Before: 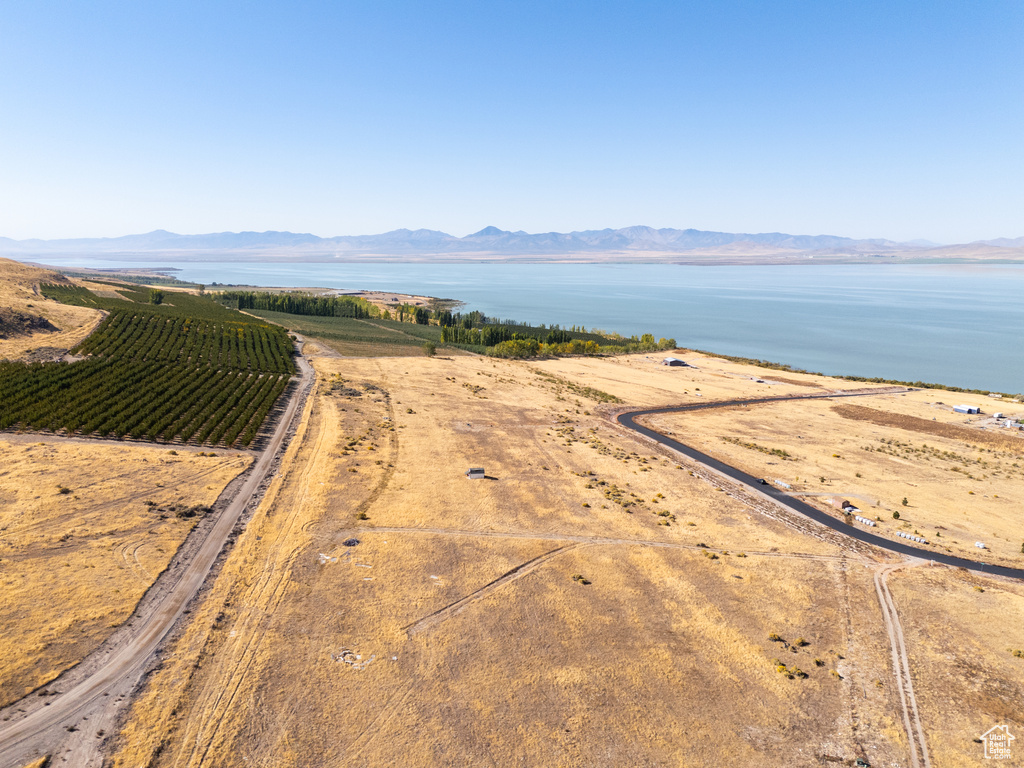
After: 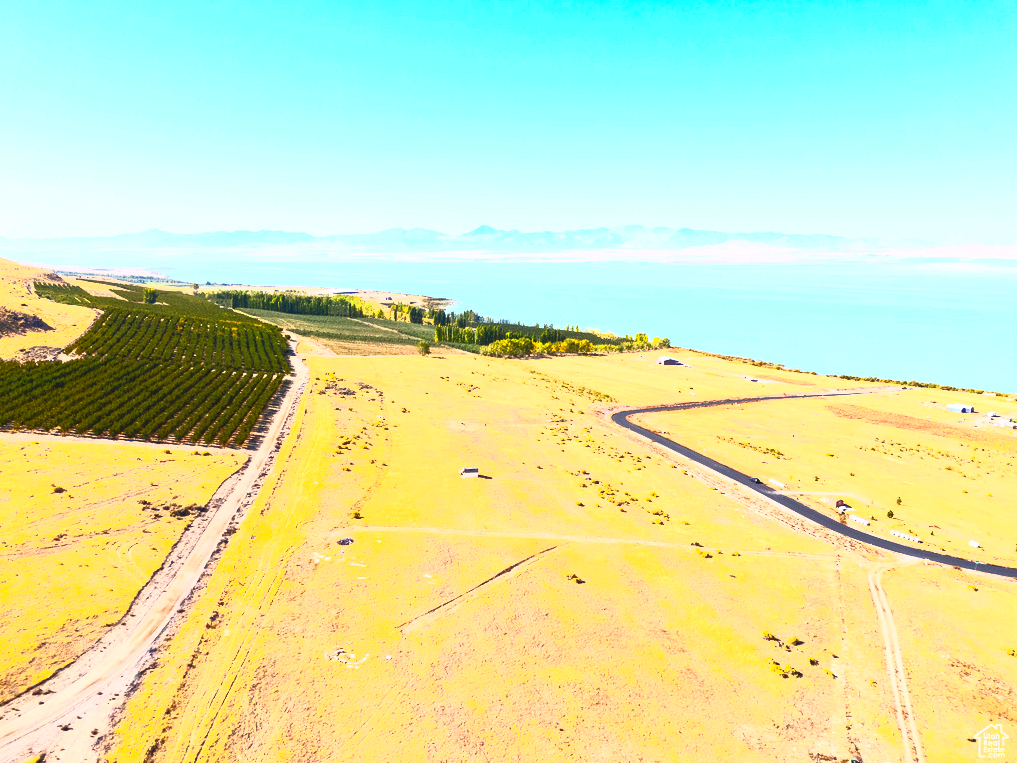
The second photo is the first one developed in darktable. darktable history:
contrast brightness saturation: contrast 0.98, brightness 0.991, saturation 0.997
crop and rotate: left 0.641%, top 0.191%, bottom 0.377%
